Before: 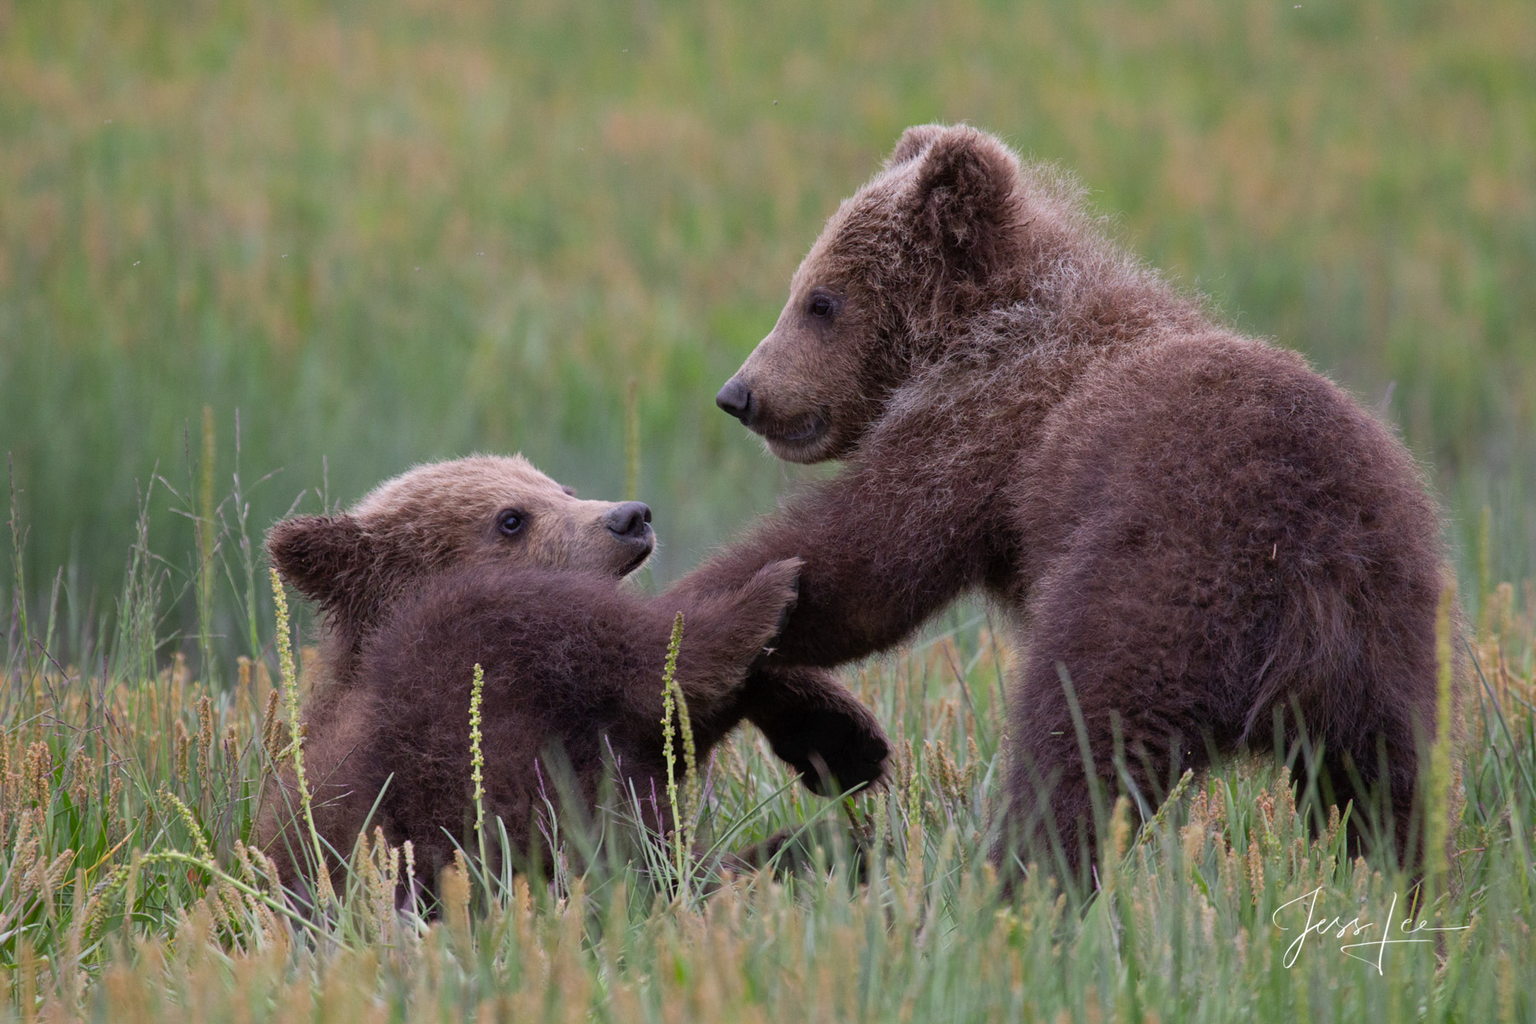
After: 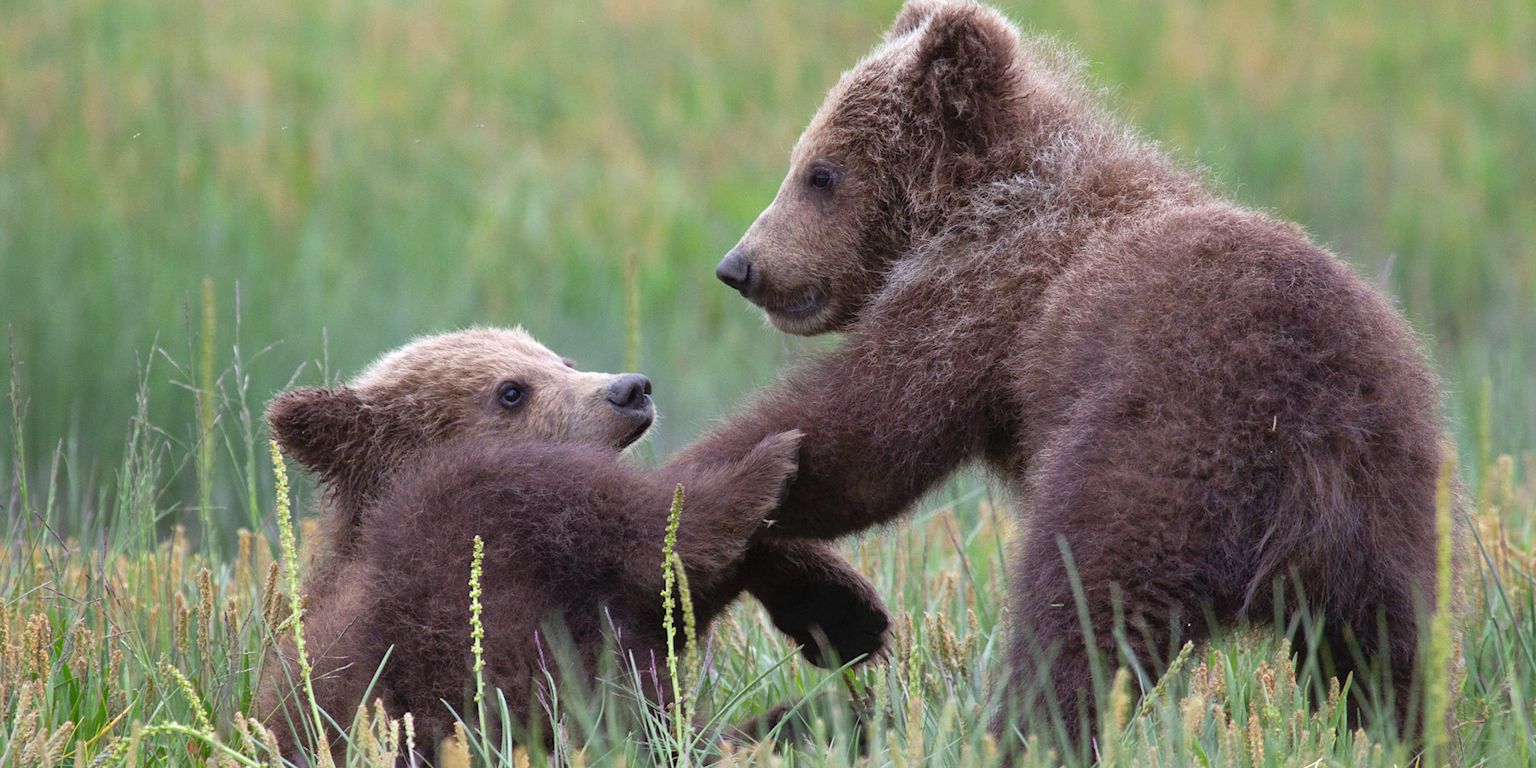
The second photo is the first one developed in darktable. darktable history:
crop and rotate: top 12.5%, bottom 12.5%
color correction: highlights a* -6.69, highlights b* 0.49
exposure: black level correction -0.002, exposure 0.54 EV, compensate highlight preservation false
